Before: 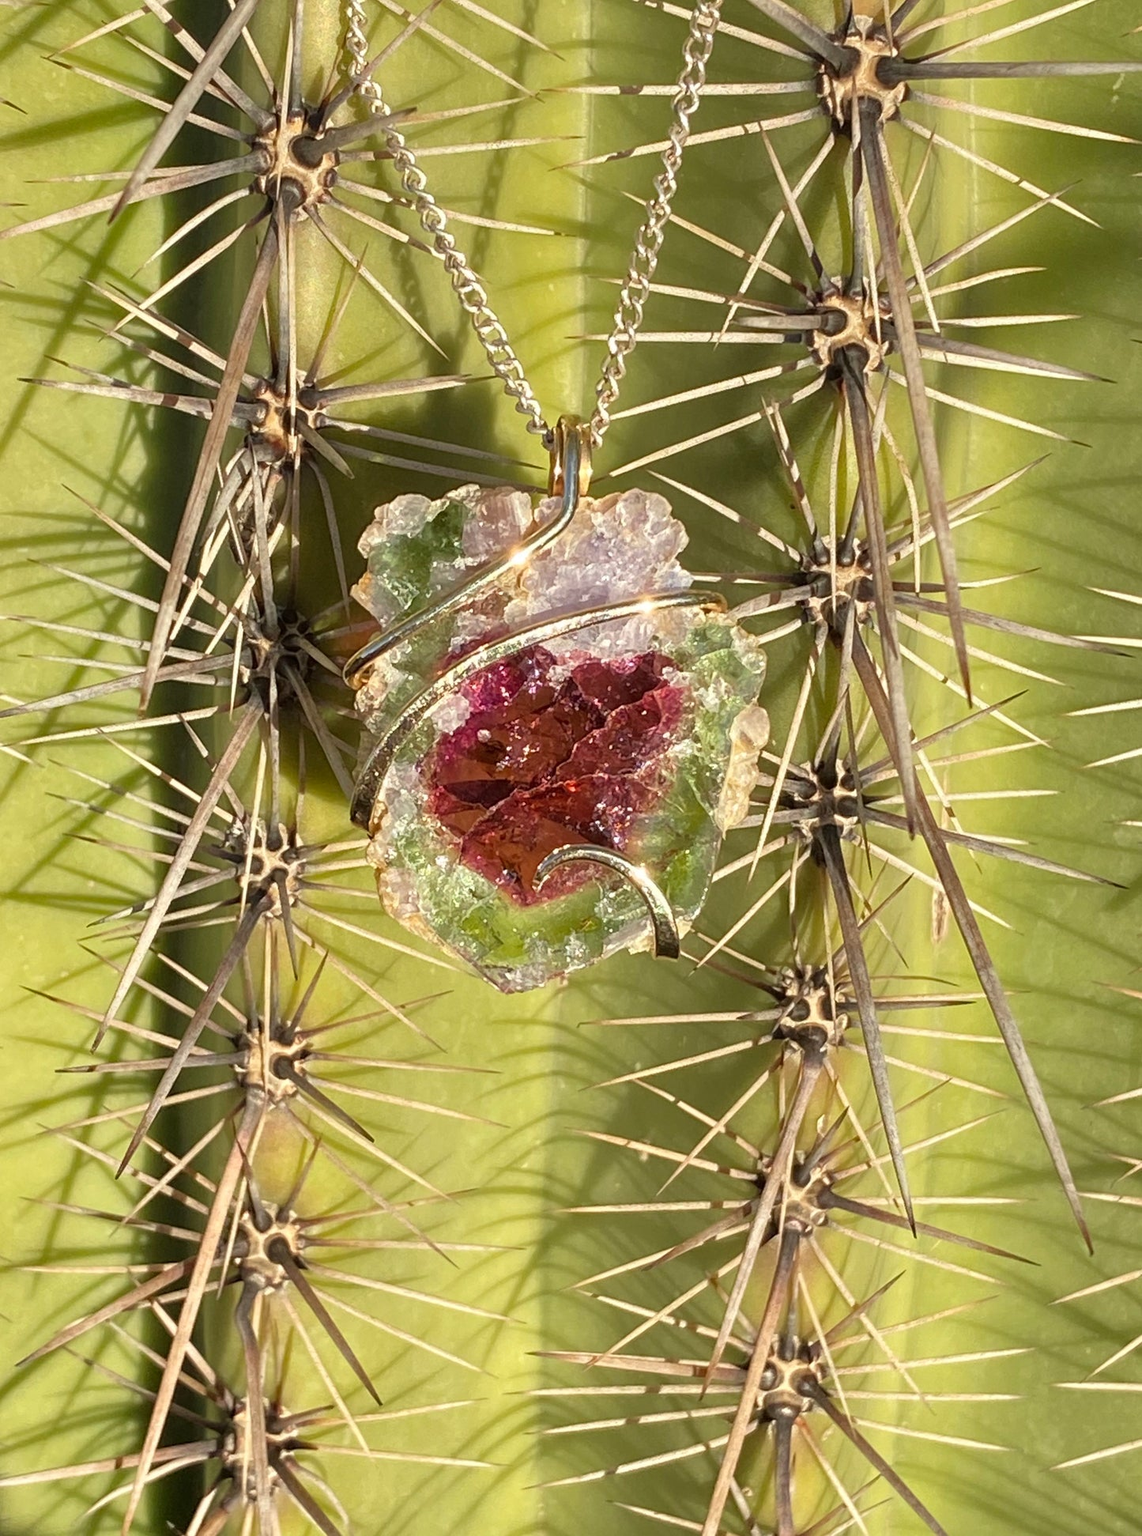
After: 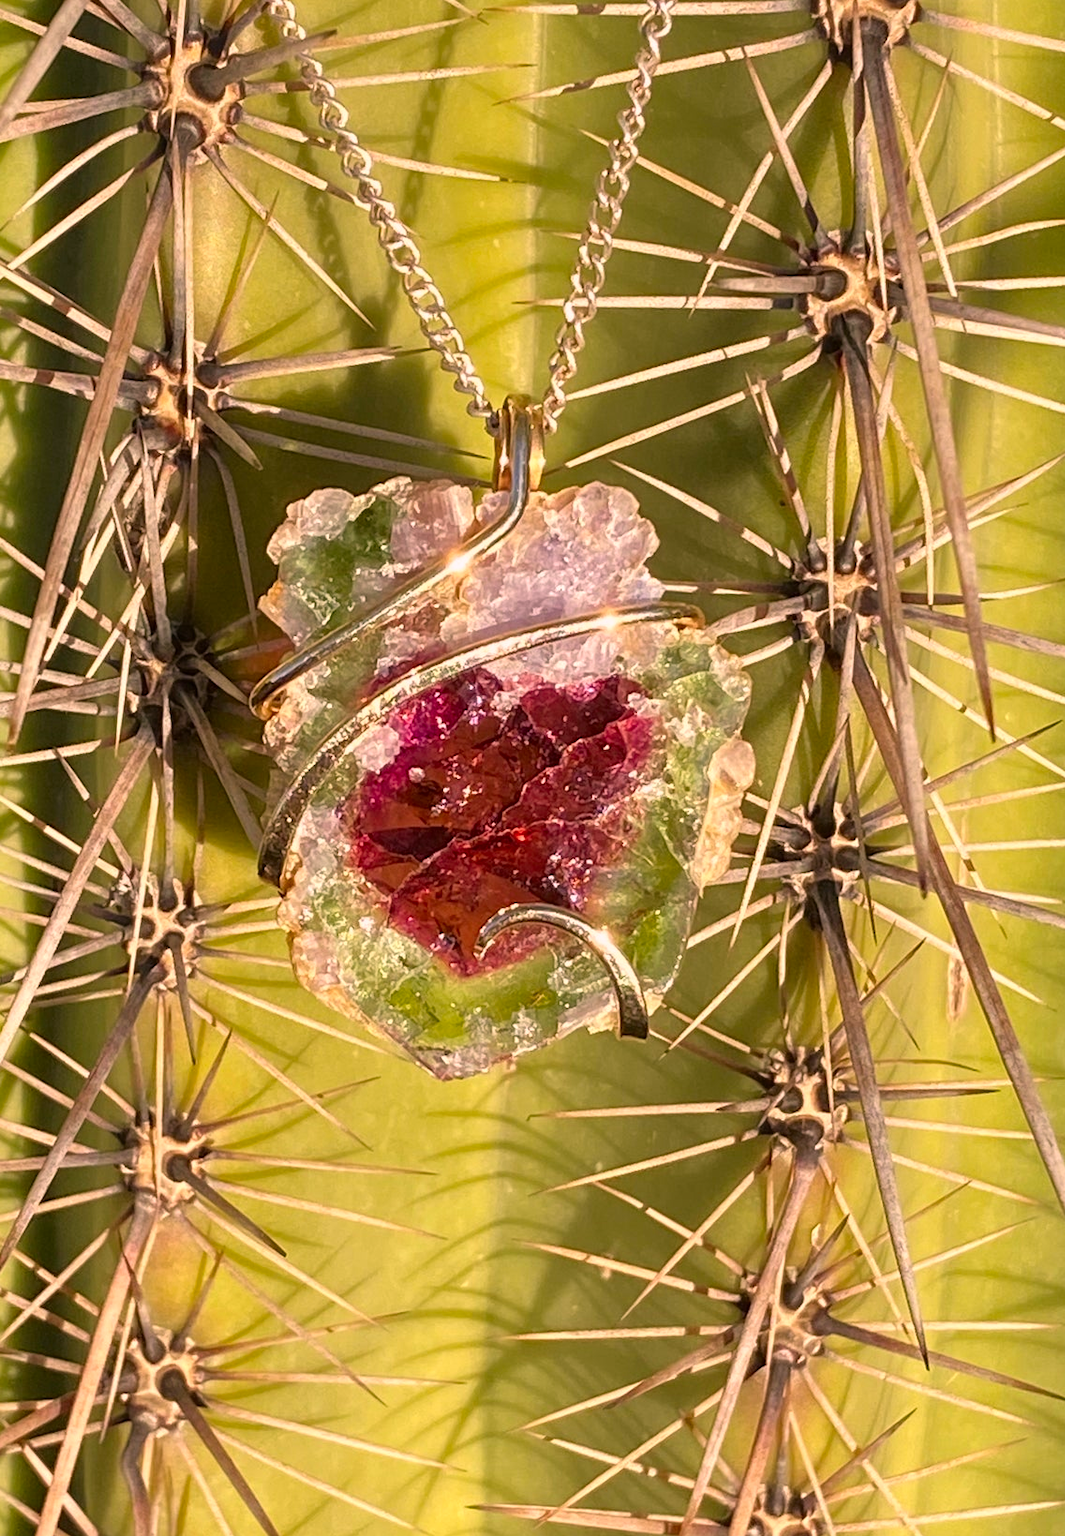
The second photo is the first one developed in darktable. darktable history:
contrast brightness saturation: contrast 0.043, saturation 0.163
crop: left 11.676%, top 5.37%, right 9.599%, bottom 10.276%
color correction: highlights a* 14.51, highlights b* 4.74
exposure: compensate highlight preservation false
shadows and highlights: shadows 62.12, white point adjustment 0.554, highlights -33.94, compress 84.24%
